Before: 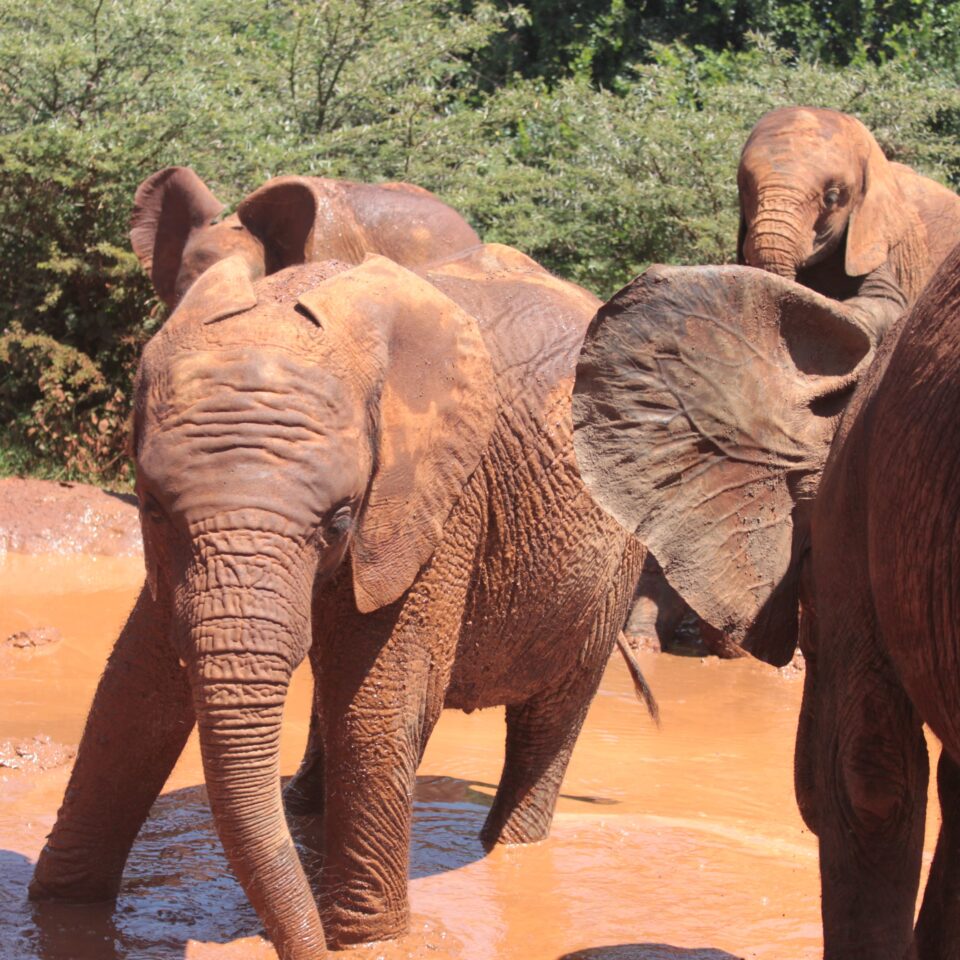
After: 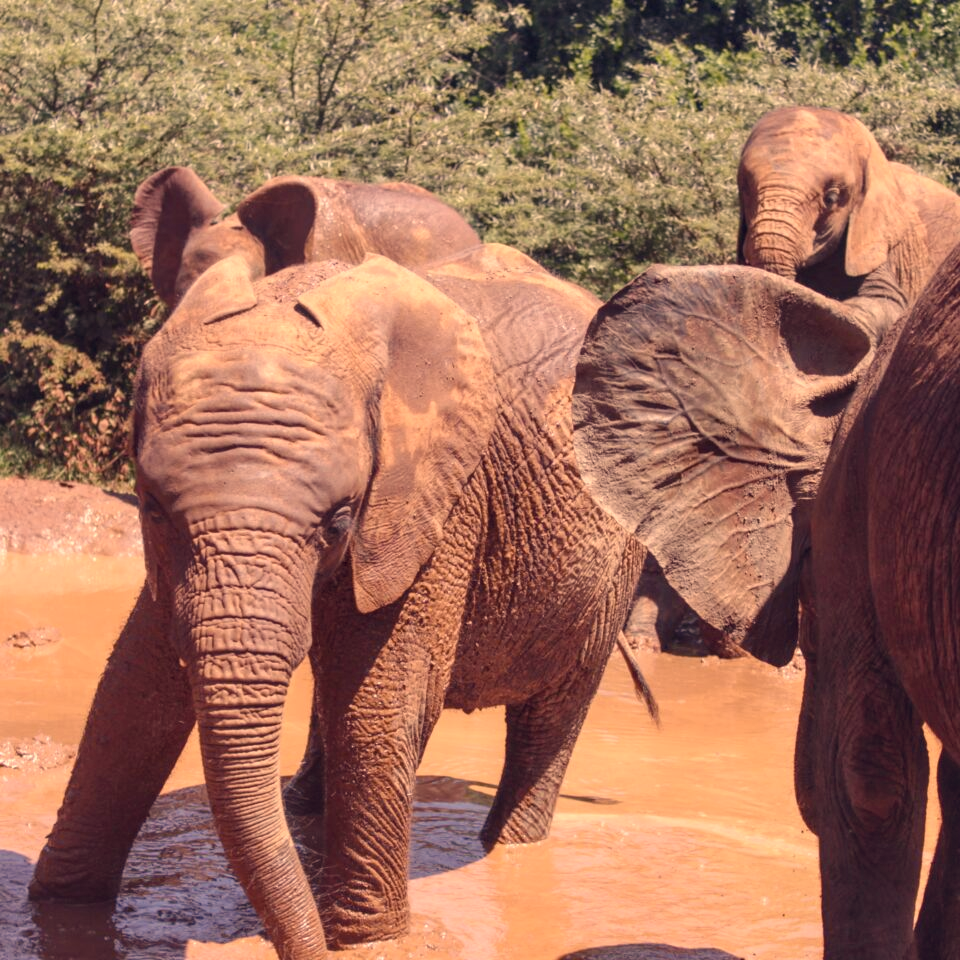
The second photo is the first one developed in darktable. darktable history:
local contrast: on, module defaults
color balance rgb: perceptual saturation grading › global saturation 20%, perceptual saturation grading › highlights -25%, perceptual saturation grading › shadows 25%
color correction: highlights a* 19.59, highlights b* 27.49, shadows a* 3.46, shadows b* -17.28, saturation 0.73
